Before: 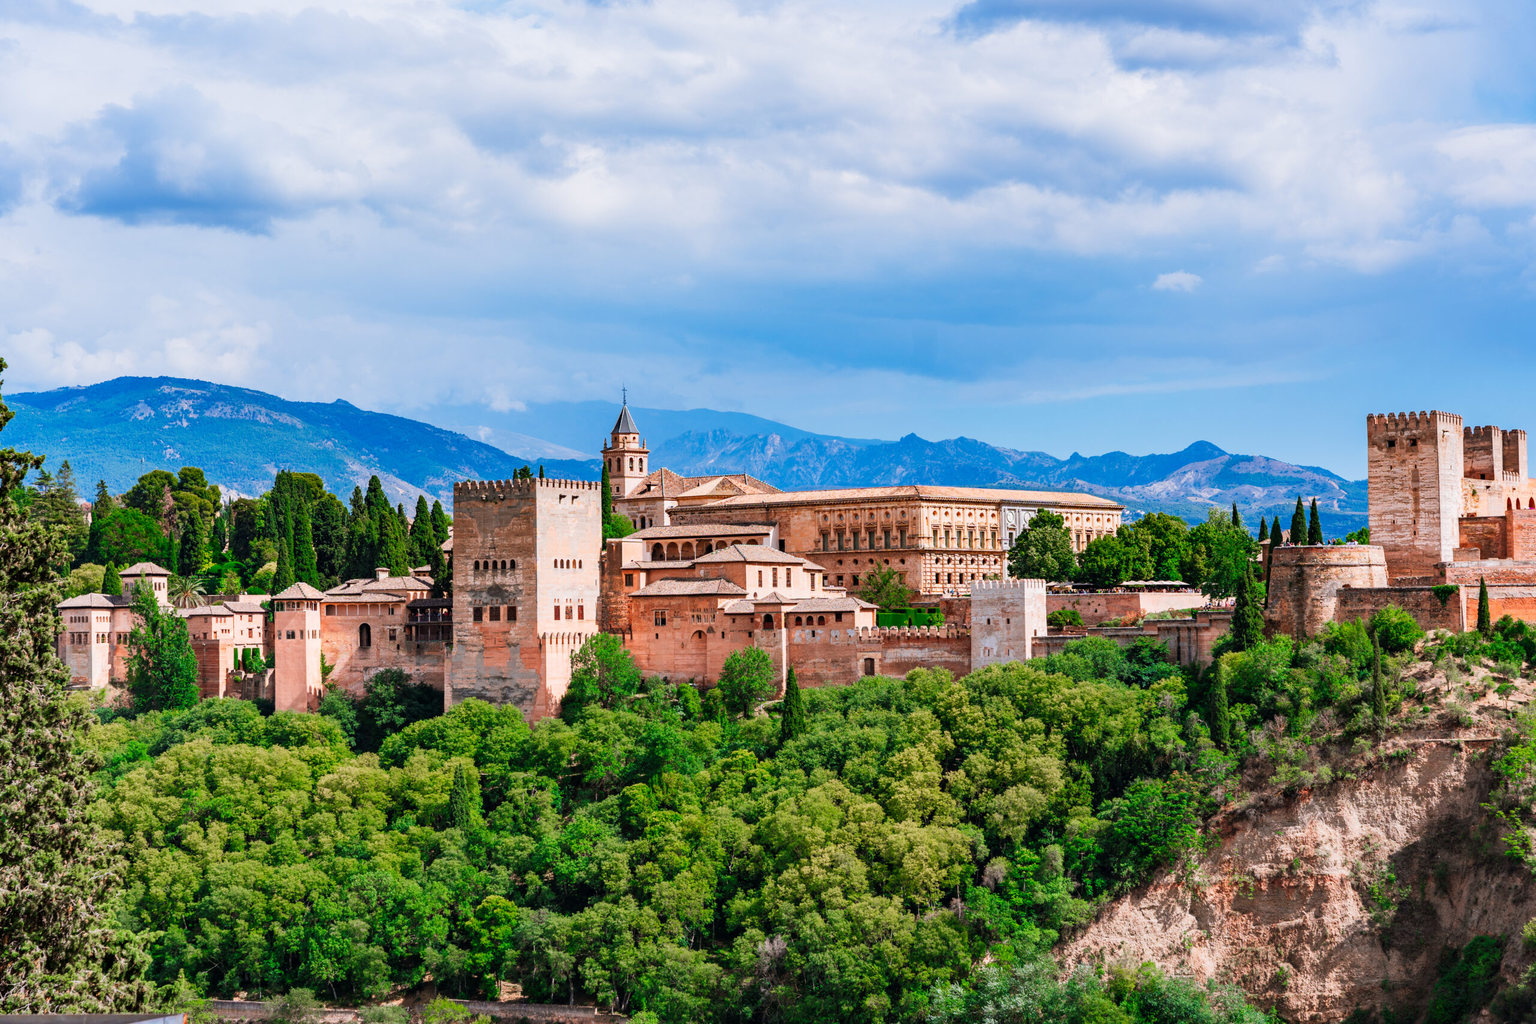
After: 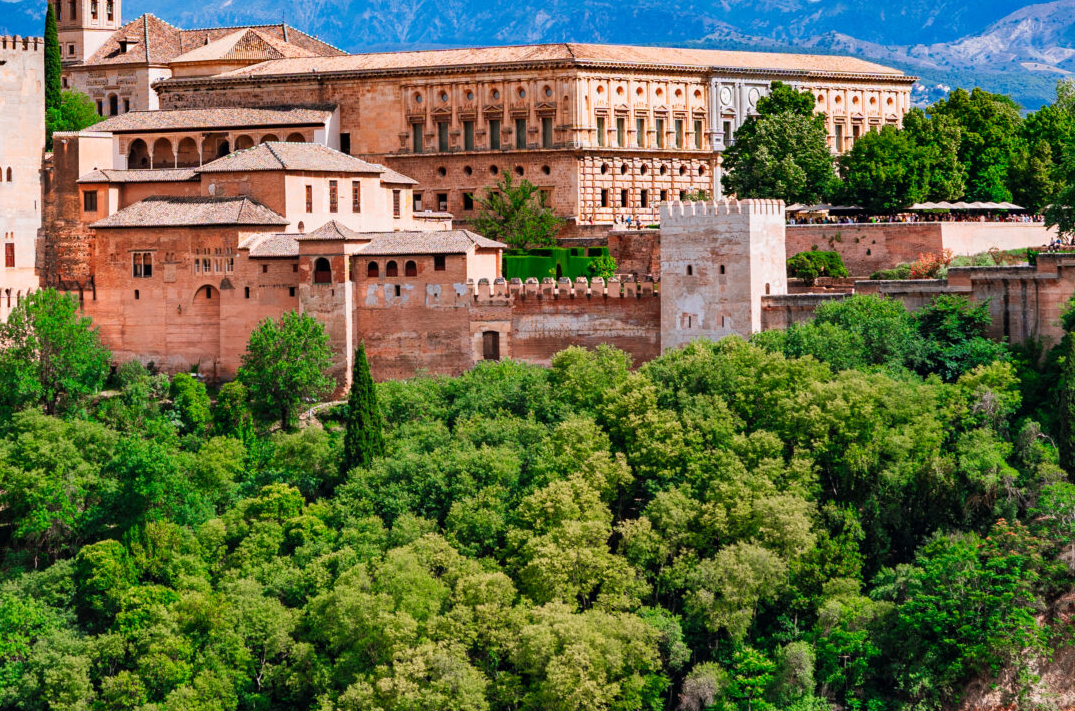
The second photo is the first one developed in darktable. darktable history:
crop: left 37.426%, top 44.911%, right 20.573%, bottom 13.404%
